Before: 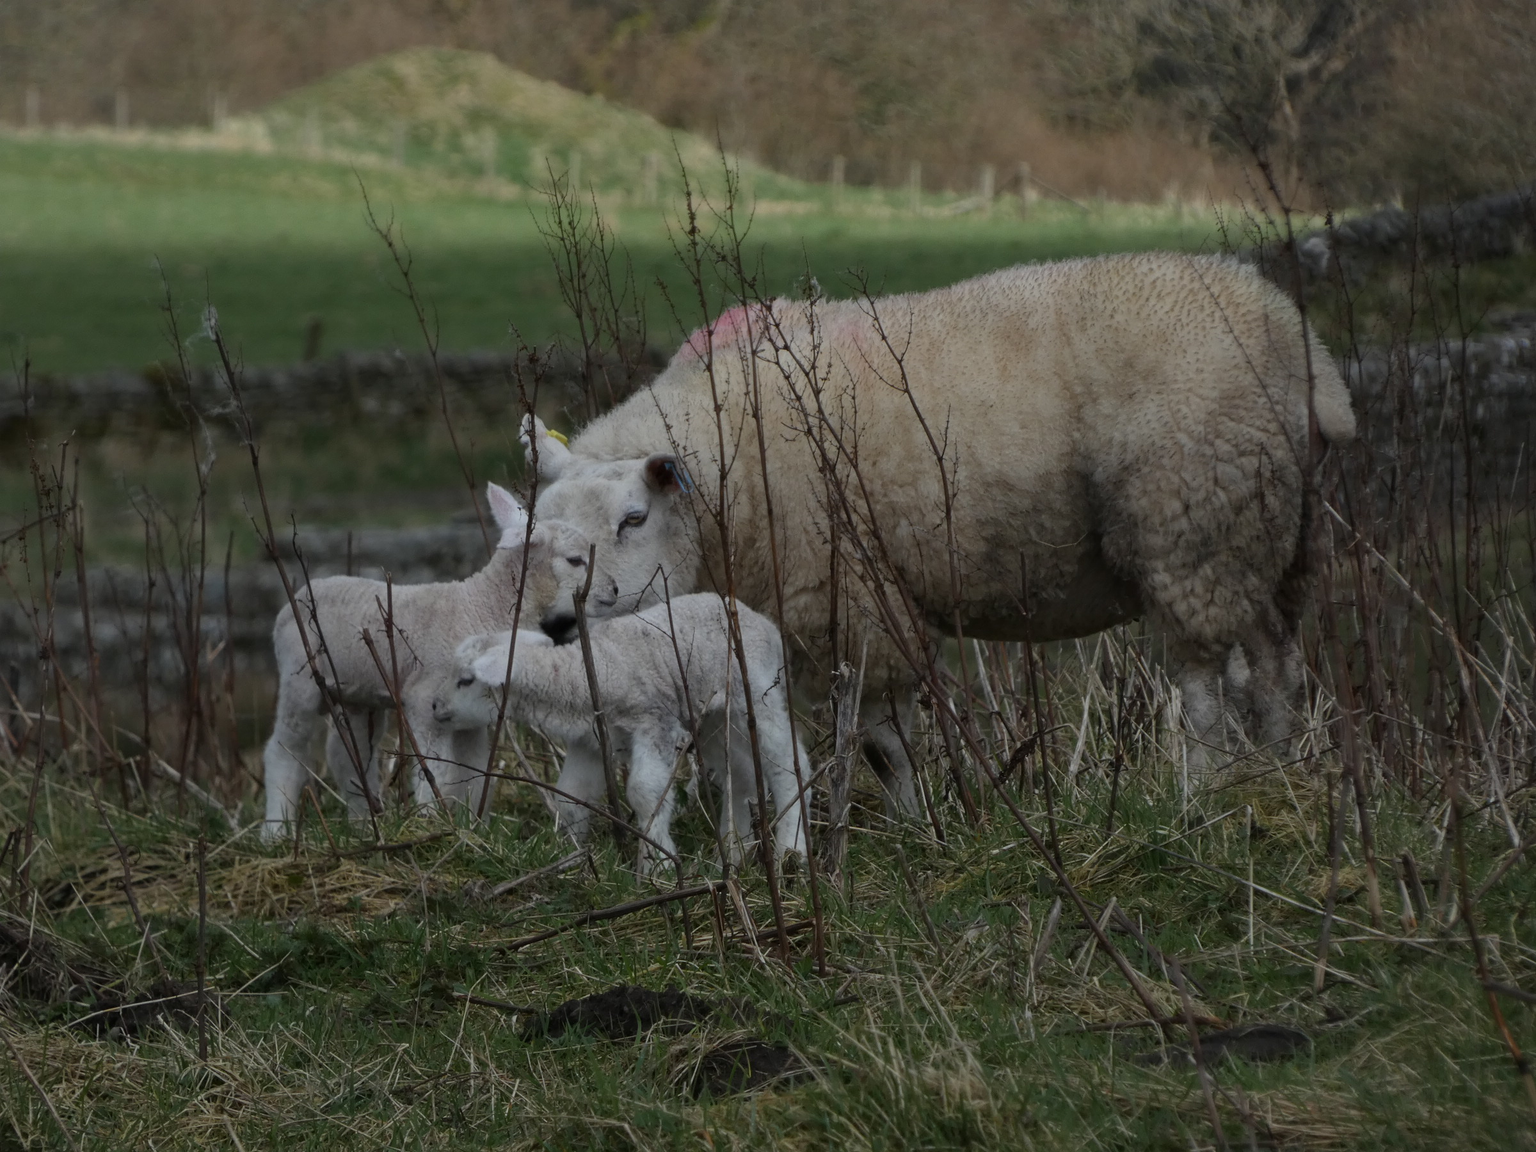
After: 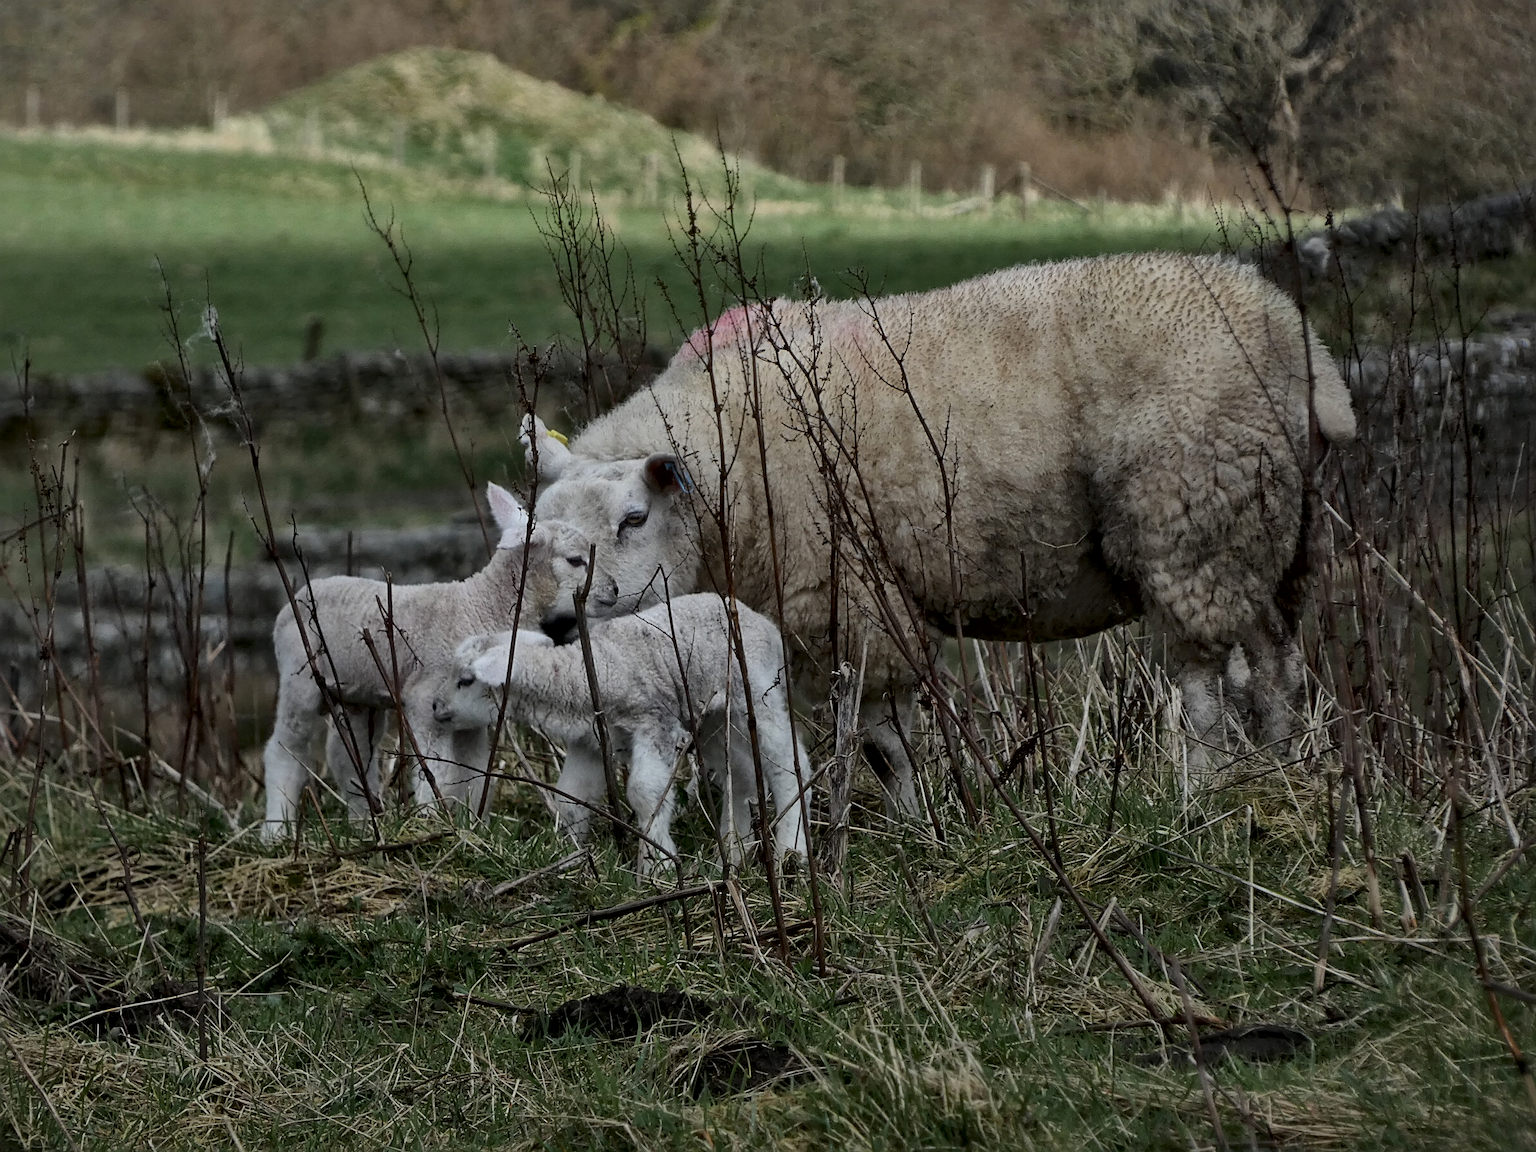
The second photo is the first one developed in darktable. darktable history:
sharpen: on, module defaults
exposure: exposure 0.127 EV, compensate highlight preservation false
local contrast: mode bilateral grid, contrast 20, coarseness 50, detail 179%, midtone range 0.2
